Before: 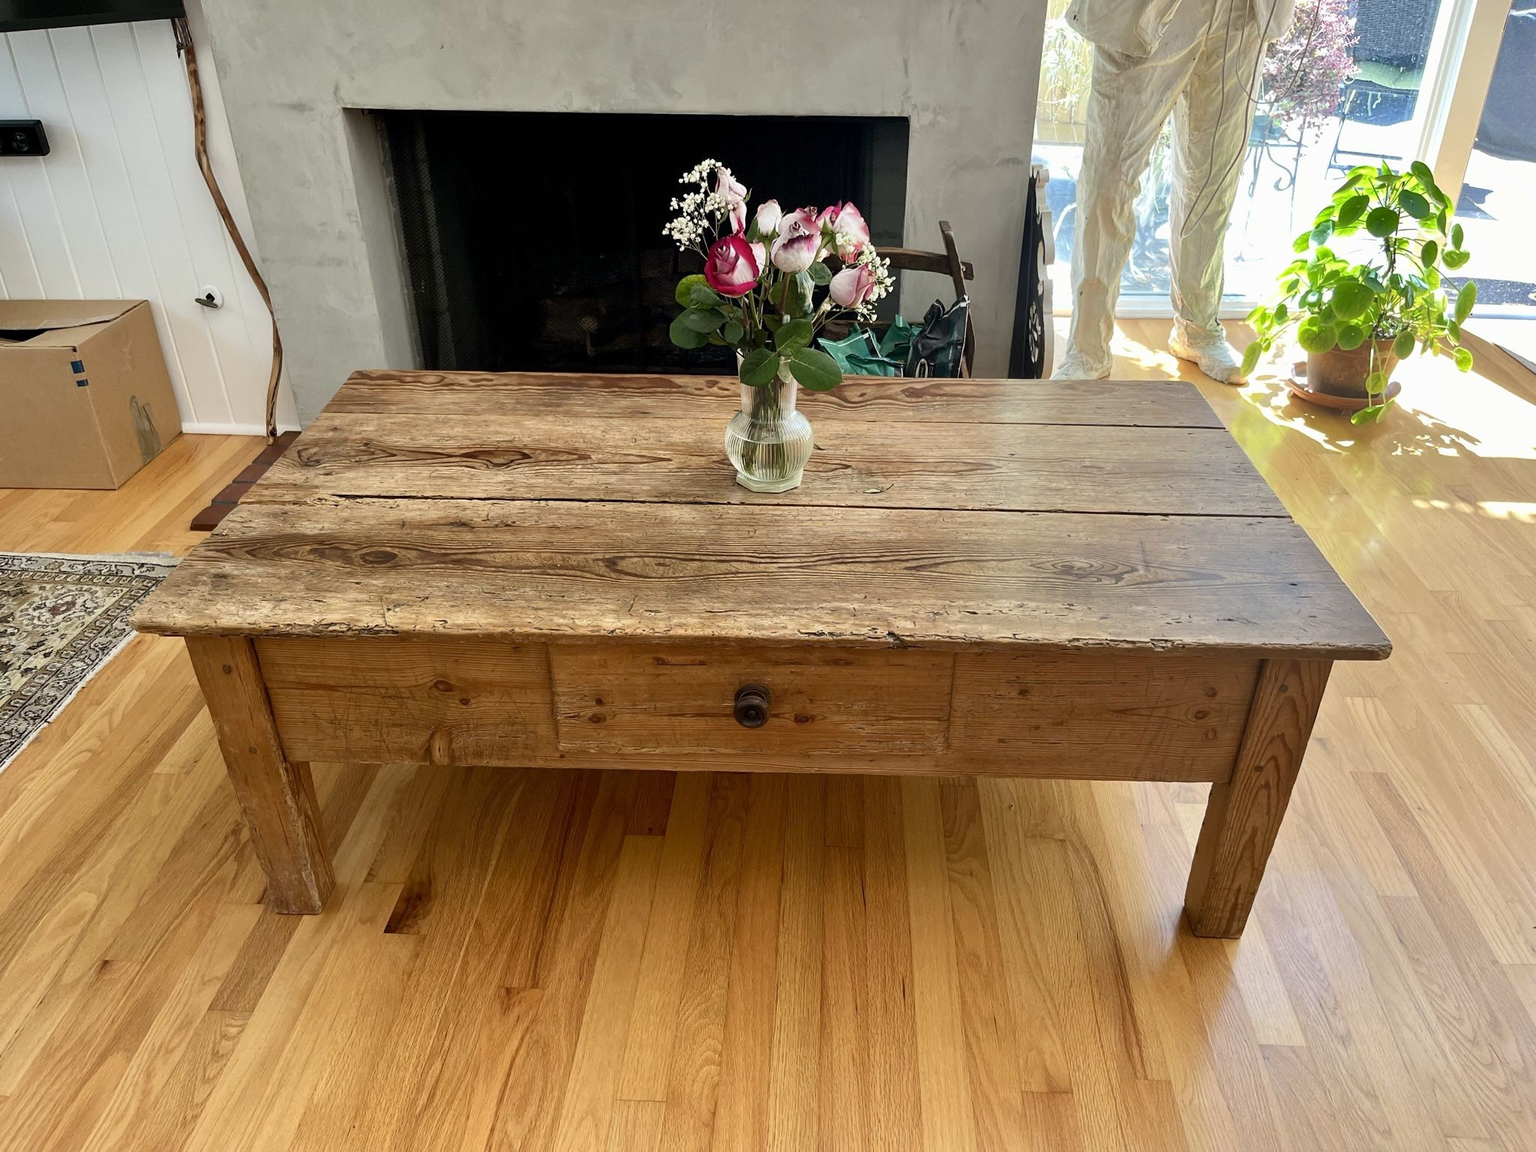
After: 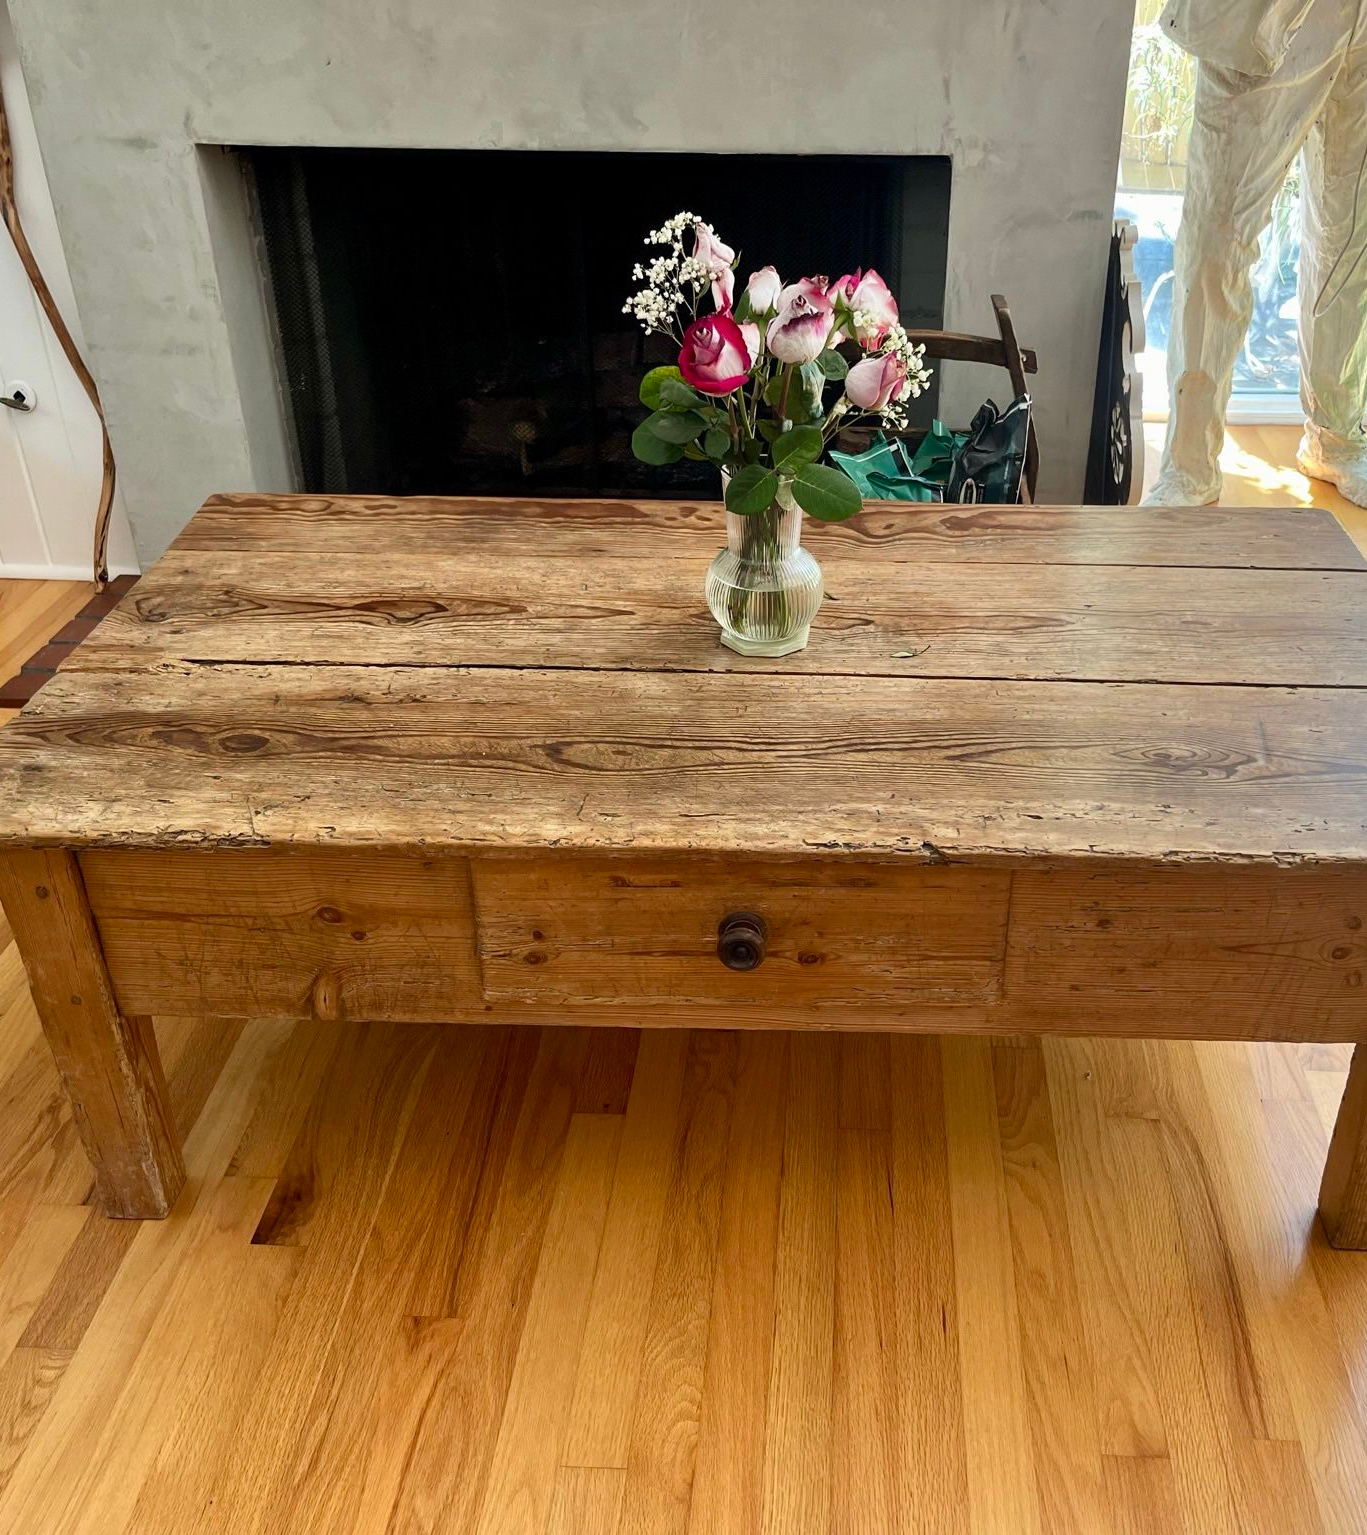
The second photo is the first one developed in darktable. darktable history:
crop and rotate: left 12.771%, right 20.473%
